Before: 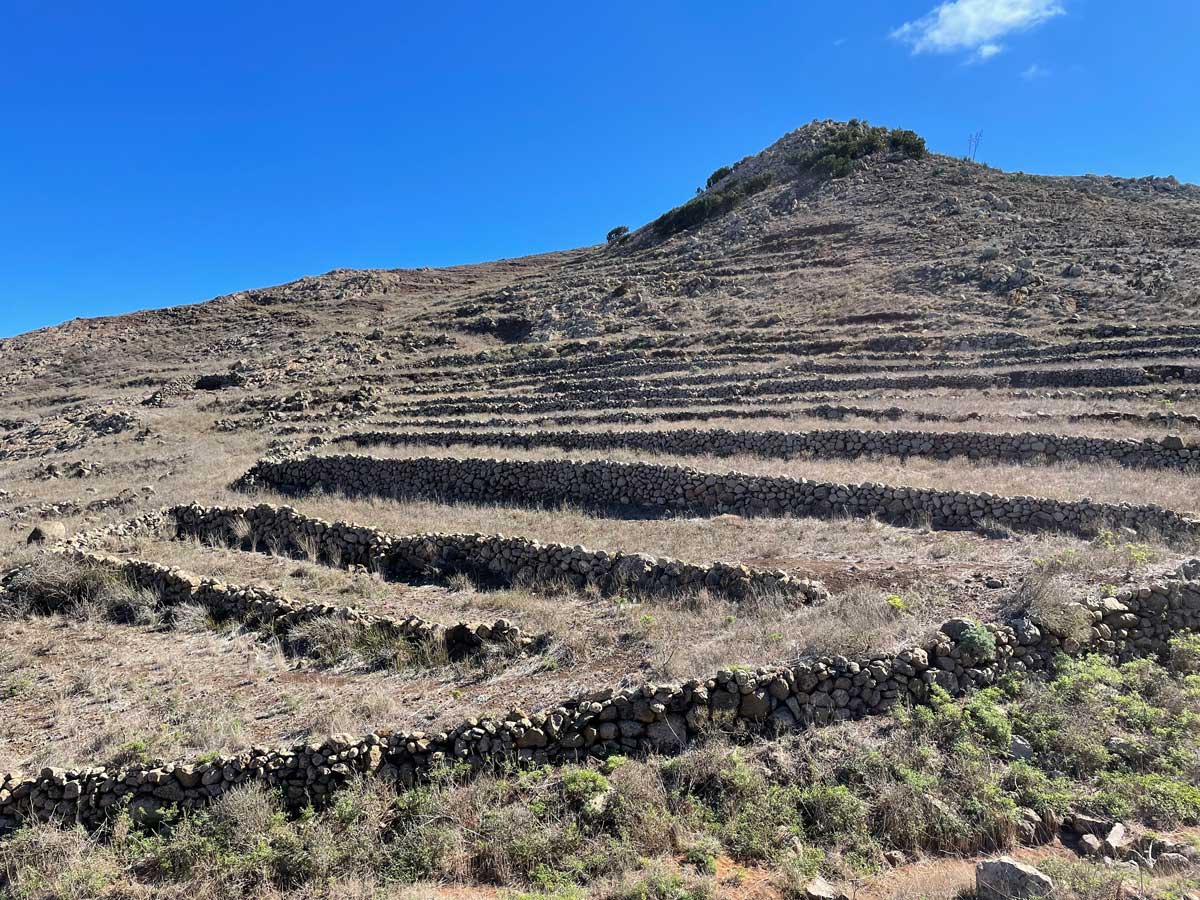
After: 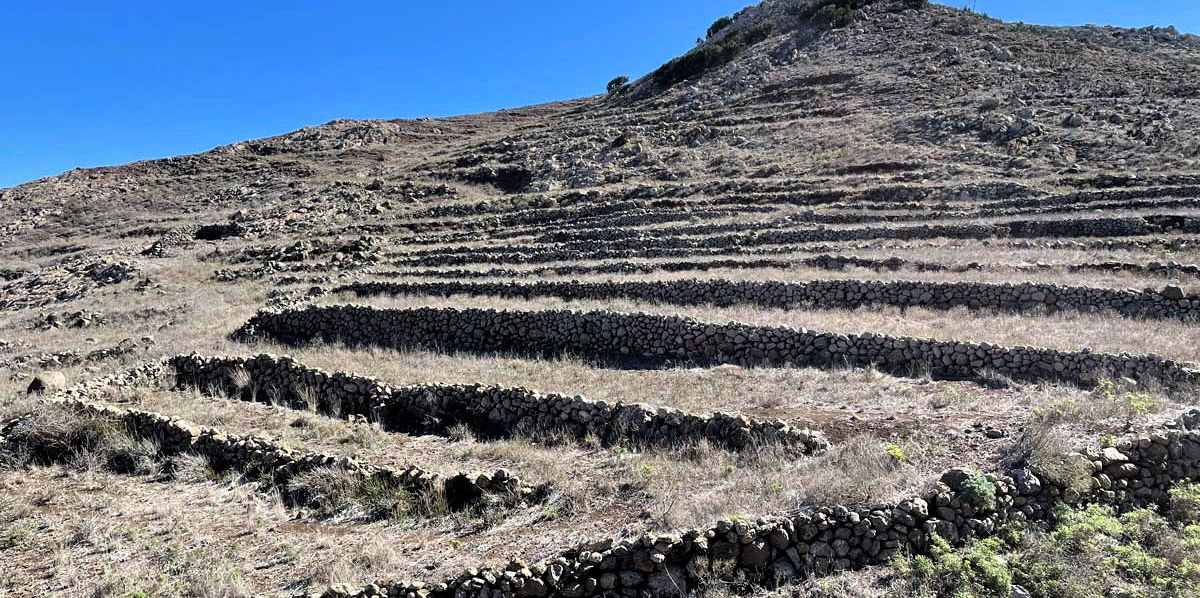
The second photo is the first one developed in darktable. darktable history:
shadows and highlights: highlights color adjustment 0%, low approximation 0.01, soften with gaussian
crop: top 16.727%, bottom 16.727%
white balance: red 0.982, blue 1.018
filmic rgb: white relative exposure 2.45 EV, hardness 6.33
